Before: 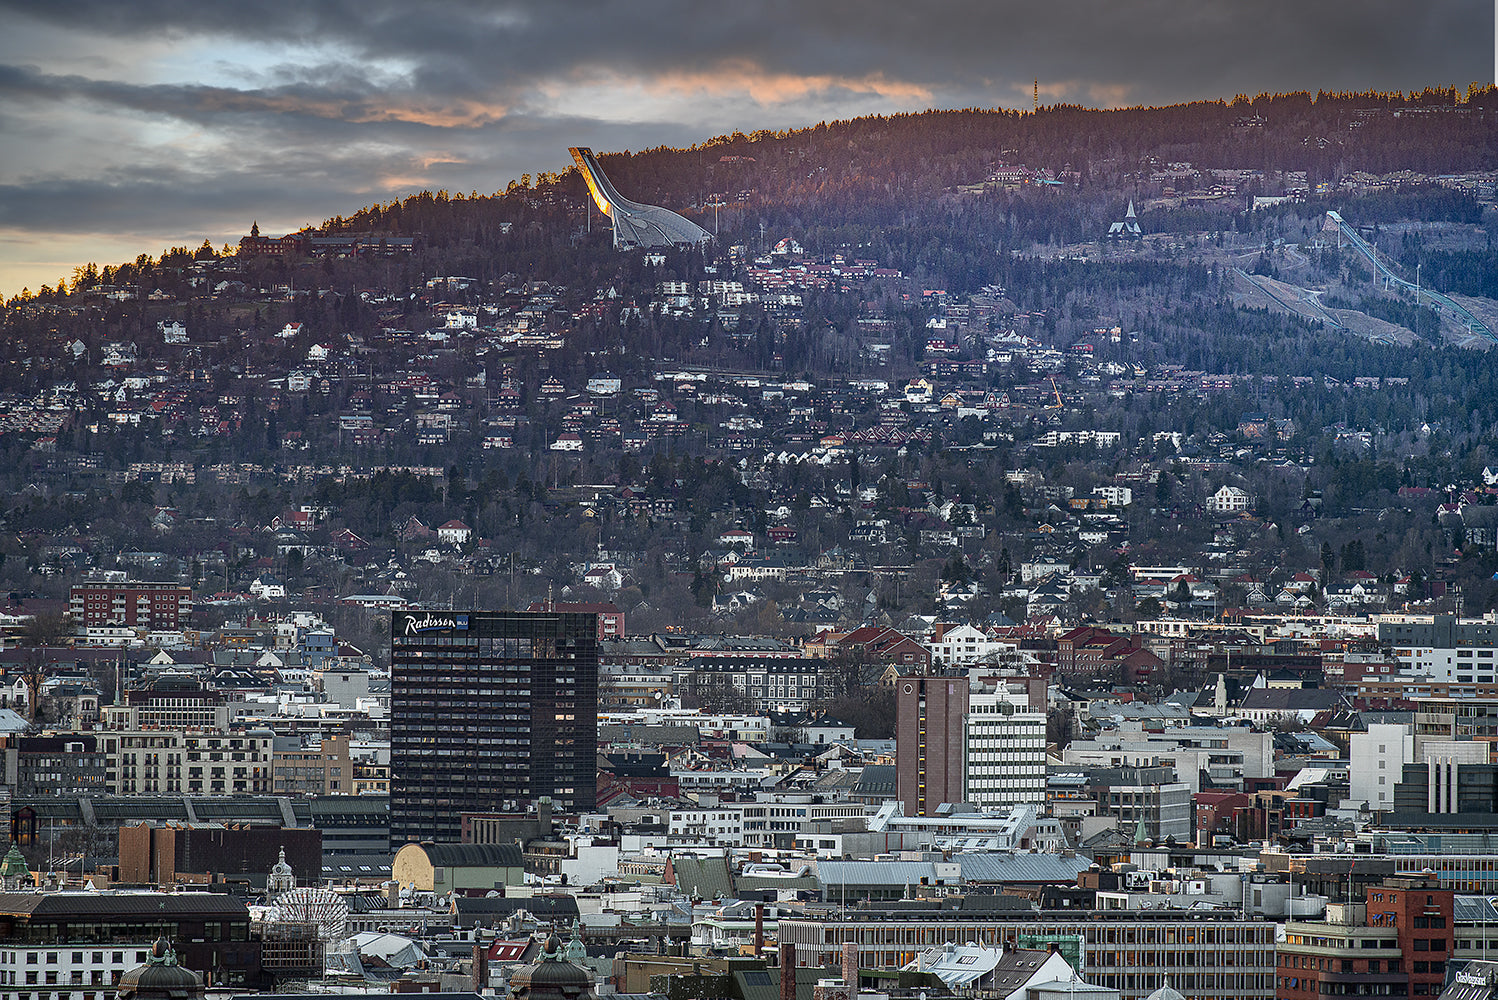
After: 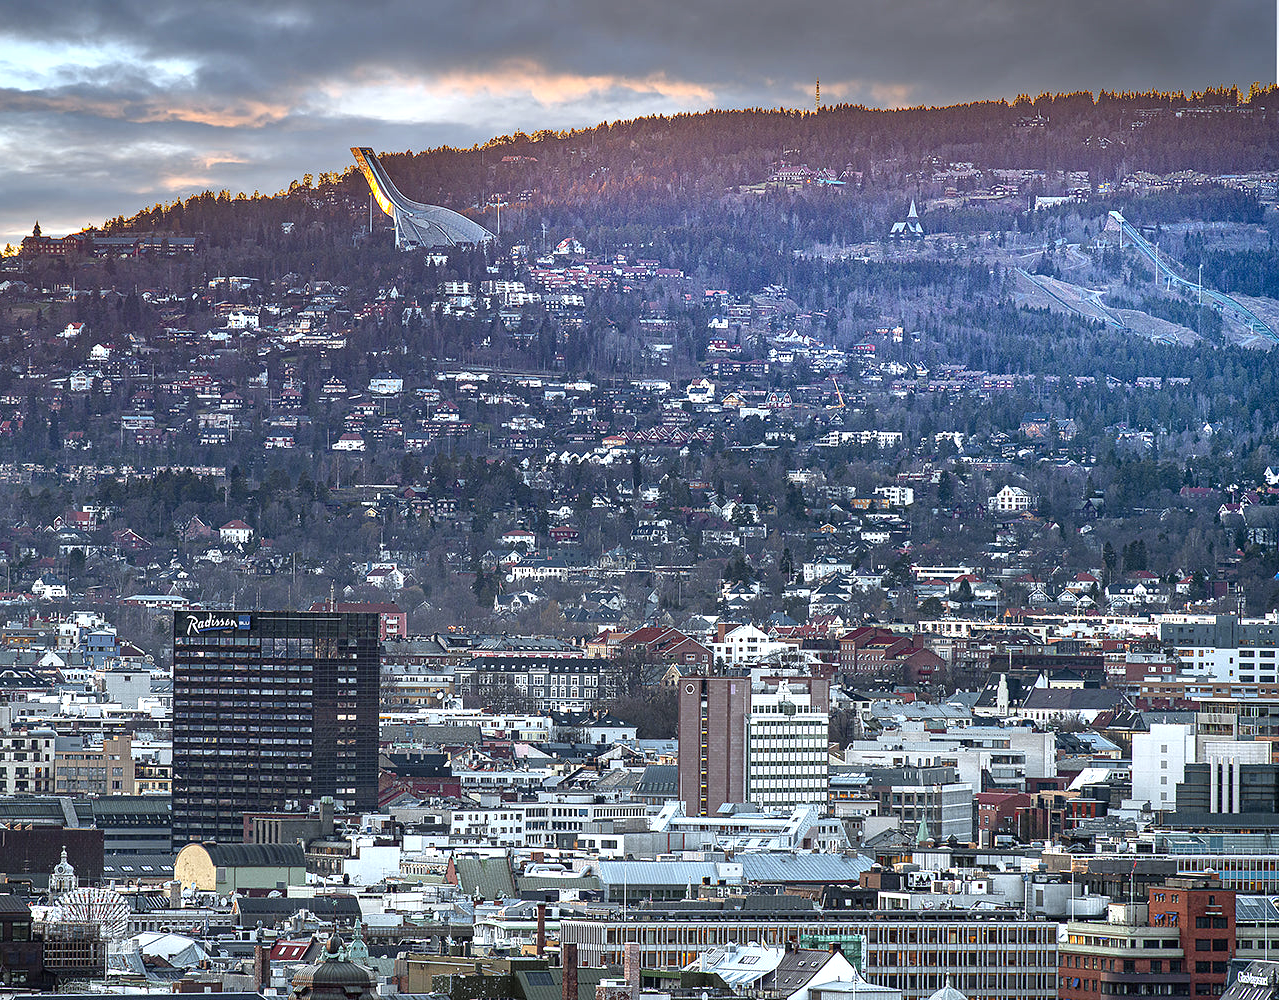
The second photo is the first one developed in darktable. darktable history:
exposure: exposure 0.781 EV, compensate highlight preservation false
crop and rotate: left 14.584%
white balance: red 0.967, blue 1.049
